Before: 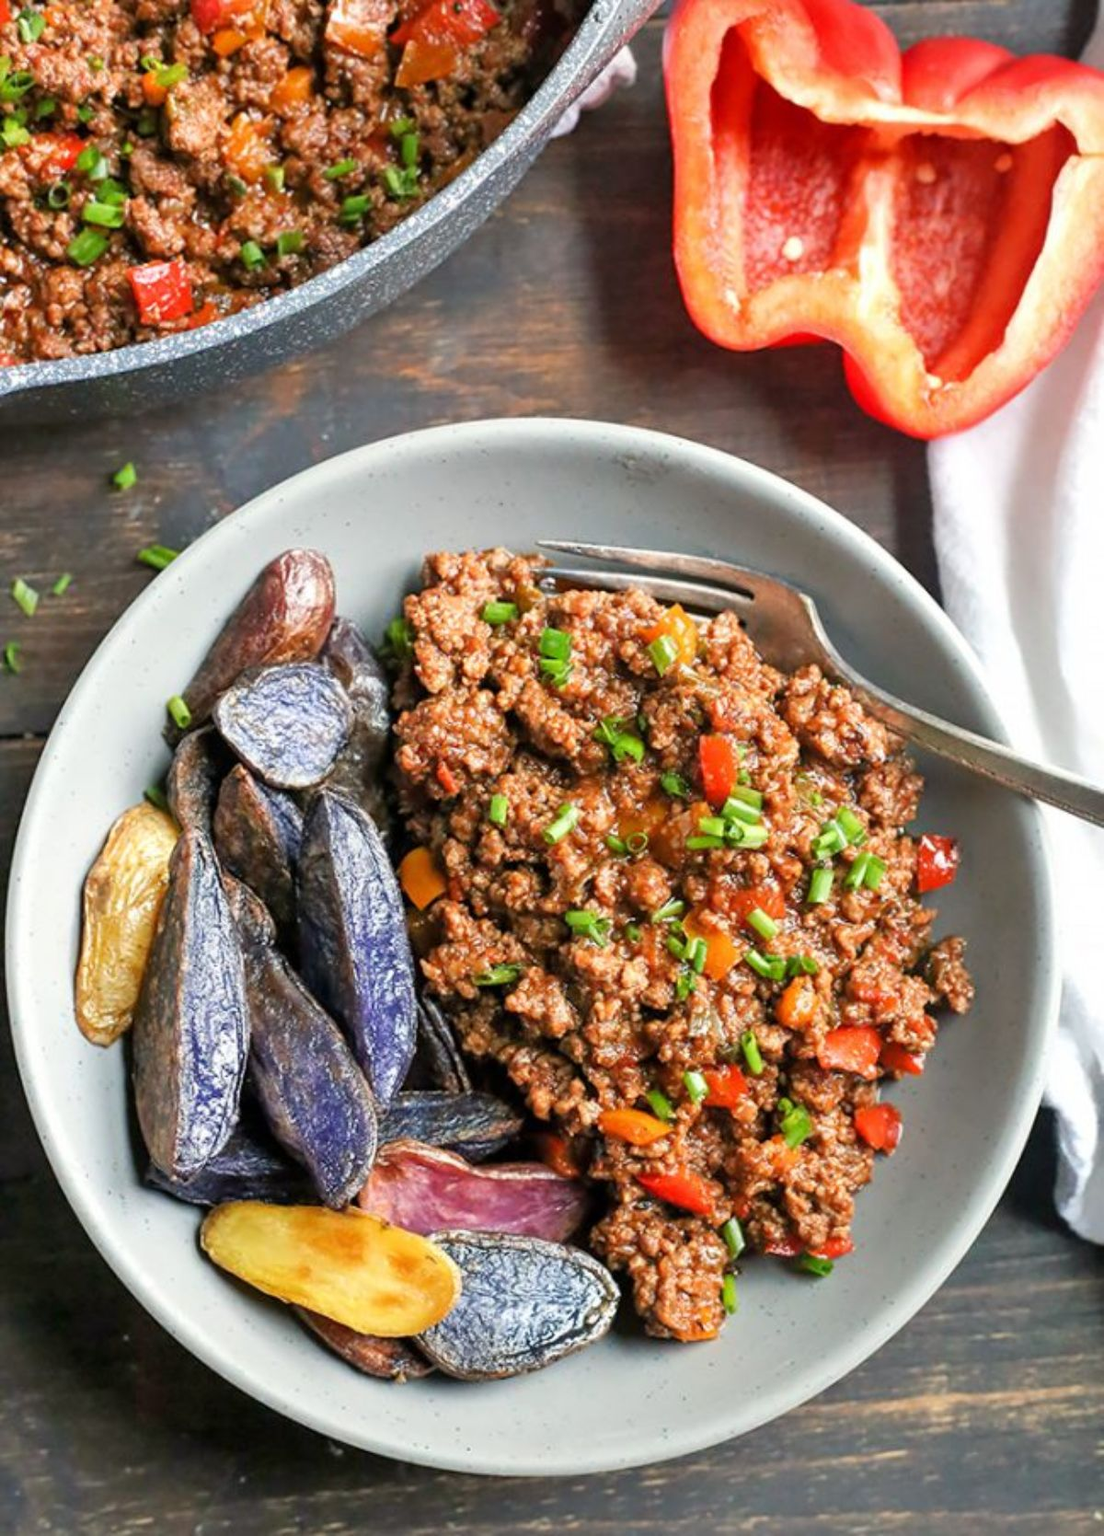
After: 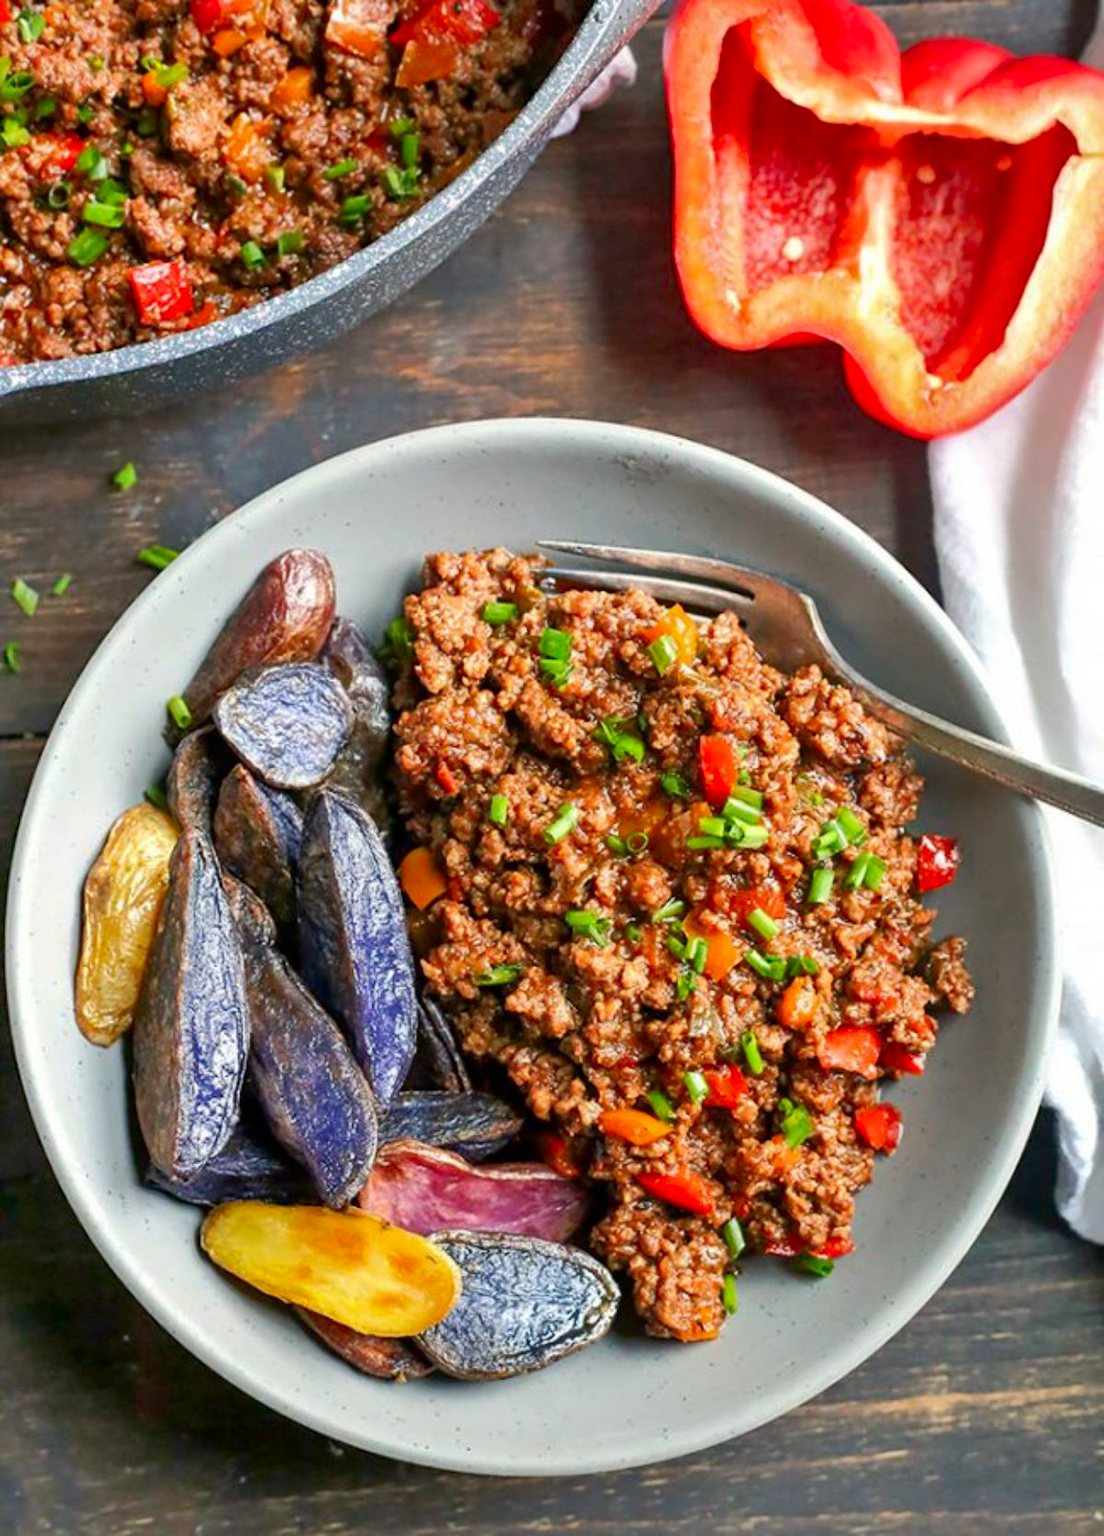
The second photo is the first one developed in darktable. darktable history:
shadows and highlights: on, module defaults
contrast brightness saturation: contrast 0.134, brightness -0.053, saturation 0.158
